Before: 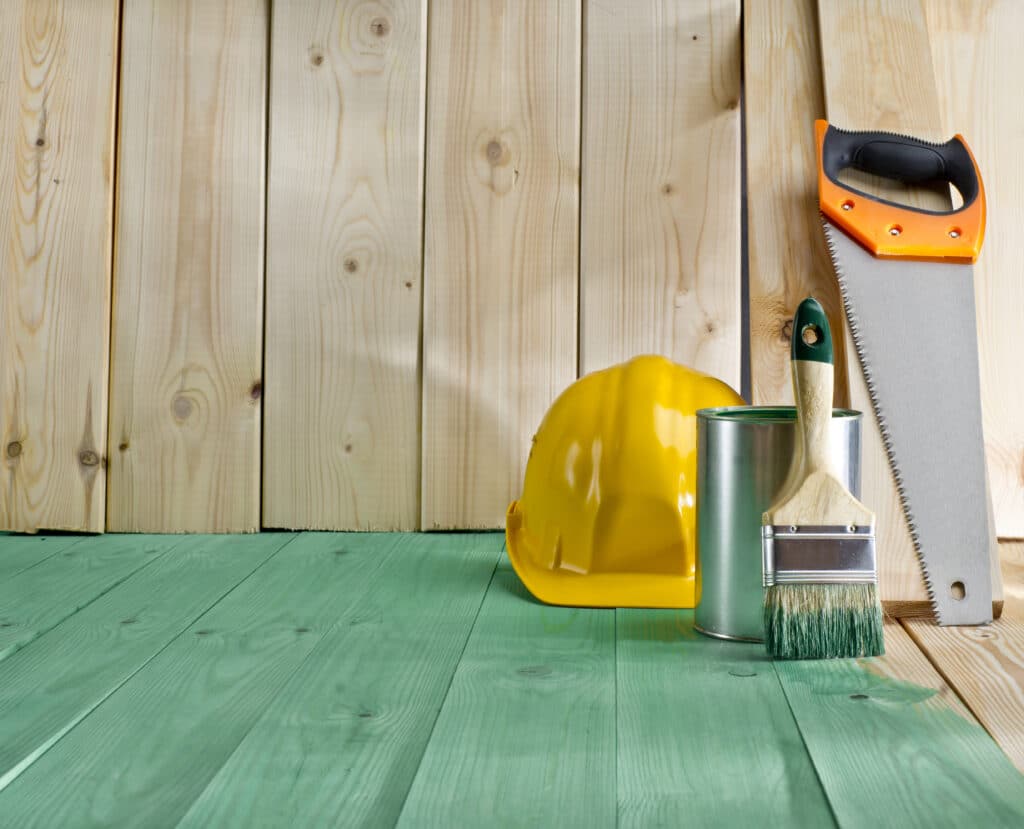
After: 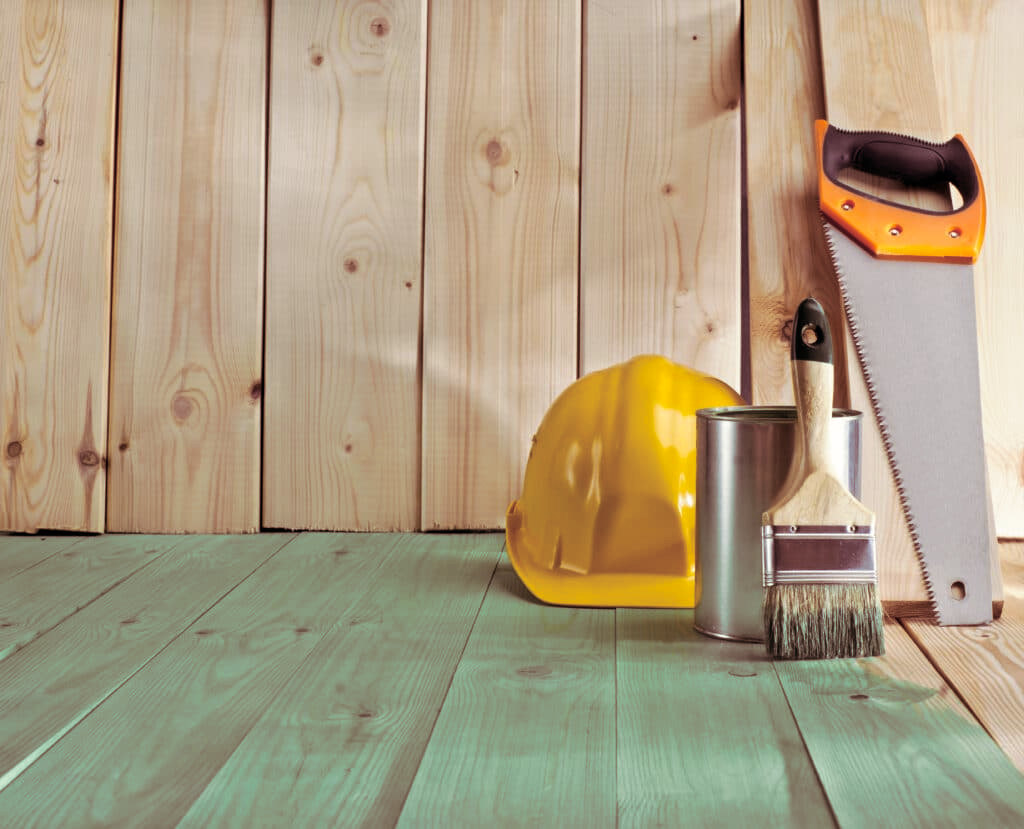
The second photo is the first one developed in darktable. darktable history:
split-toning: shadows › hue 360°
color balance: lift [0.998, 0.998, 1.001, 1.002], gamma [0.995, 1.025, 0.992, 0.975], gain [0.995, 1.02, 0.997, 0.98]
